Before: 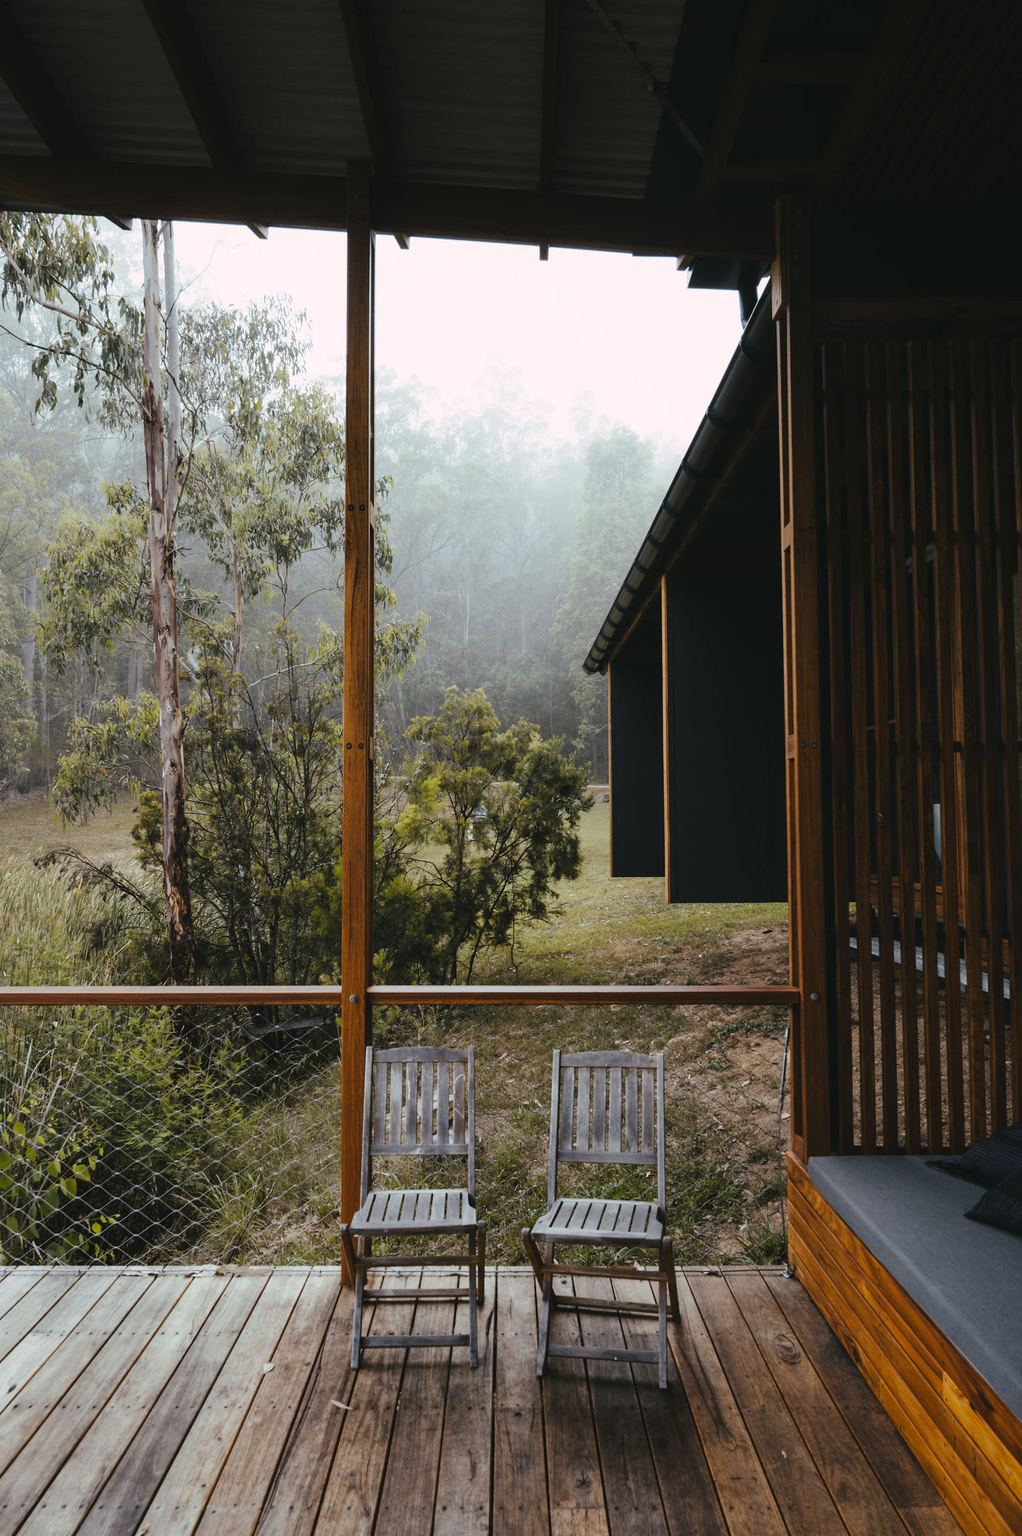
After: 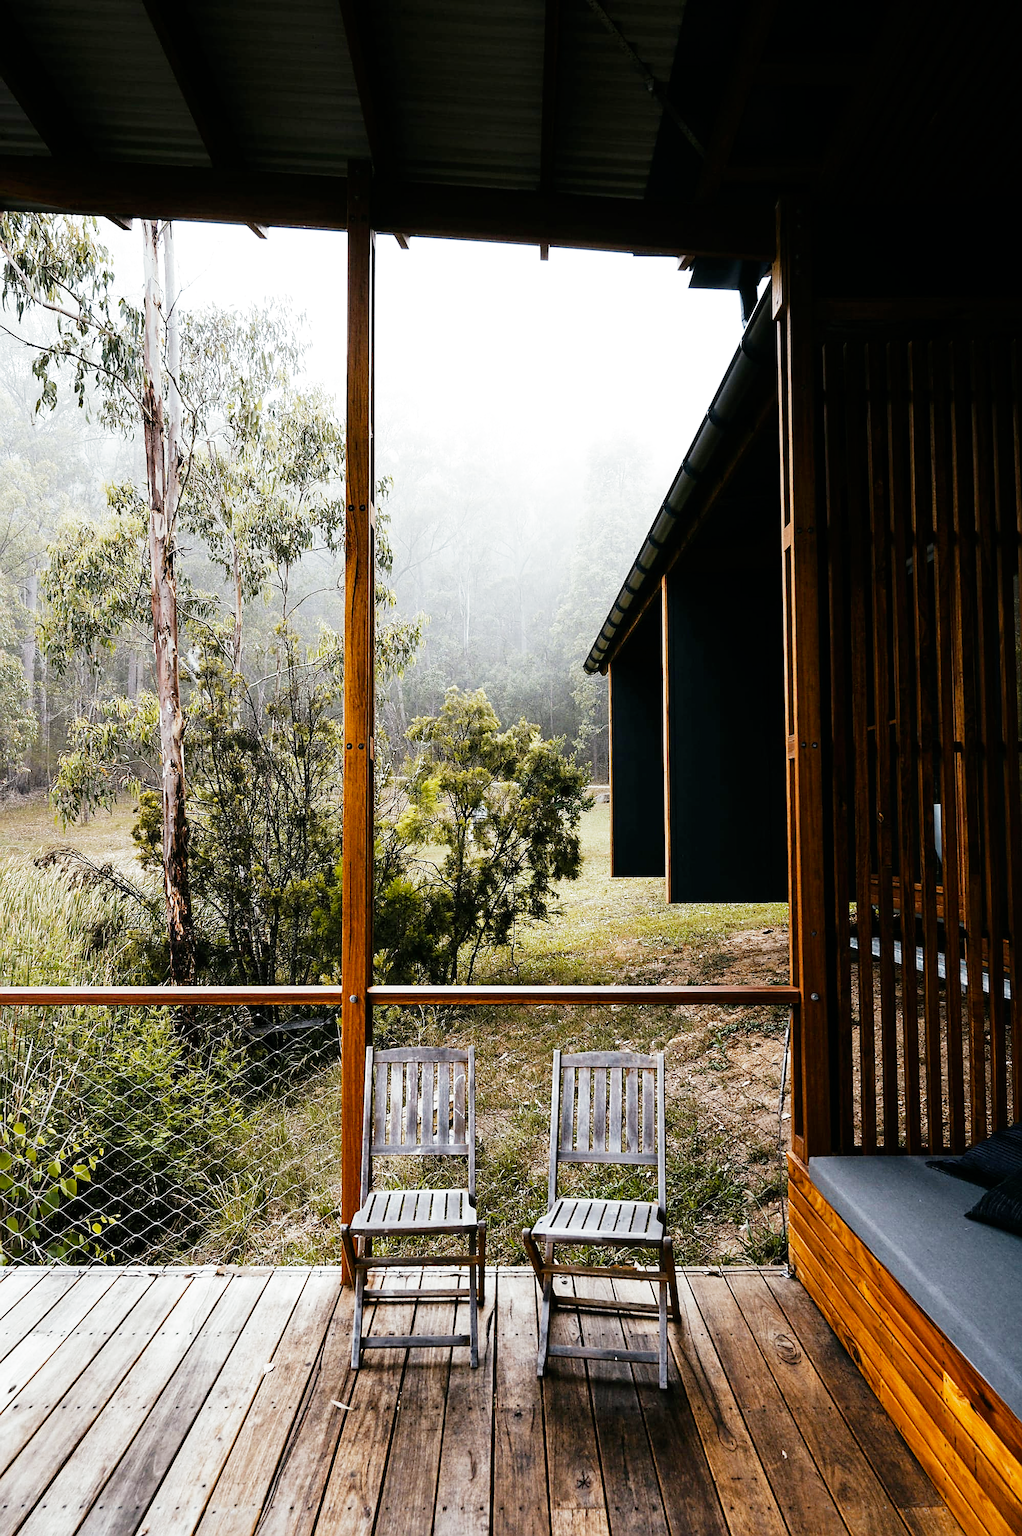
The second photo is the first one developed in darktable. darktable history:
filmic rgb: middle gray luminance 10%, black relative exposure -8.61 EV, white relative exposure 3.3 EV, threshold 6 EV, target black luminance 0%, hardness 5.2, latitude 44.69%, contrast 1.302, highlights saturation mix 5%, shadows ↔ highlights balance 24.64%, add noise in highlights 0, preserve chrominance no, color science v3 (2019), use custom middle-gray values true, iterations of high-quality reconstruction 0, contrast in highlights soft, enable highlight reconstruction true
sharpen: radius 1.4, amount 1.25, threshold 0.7
